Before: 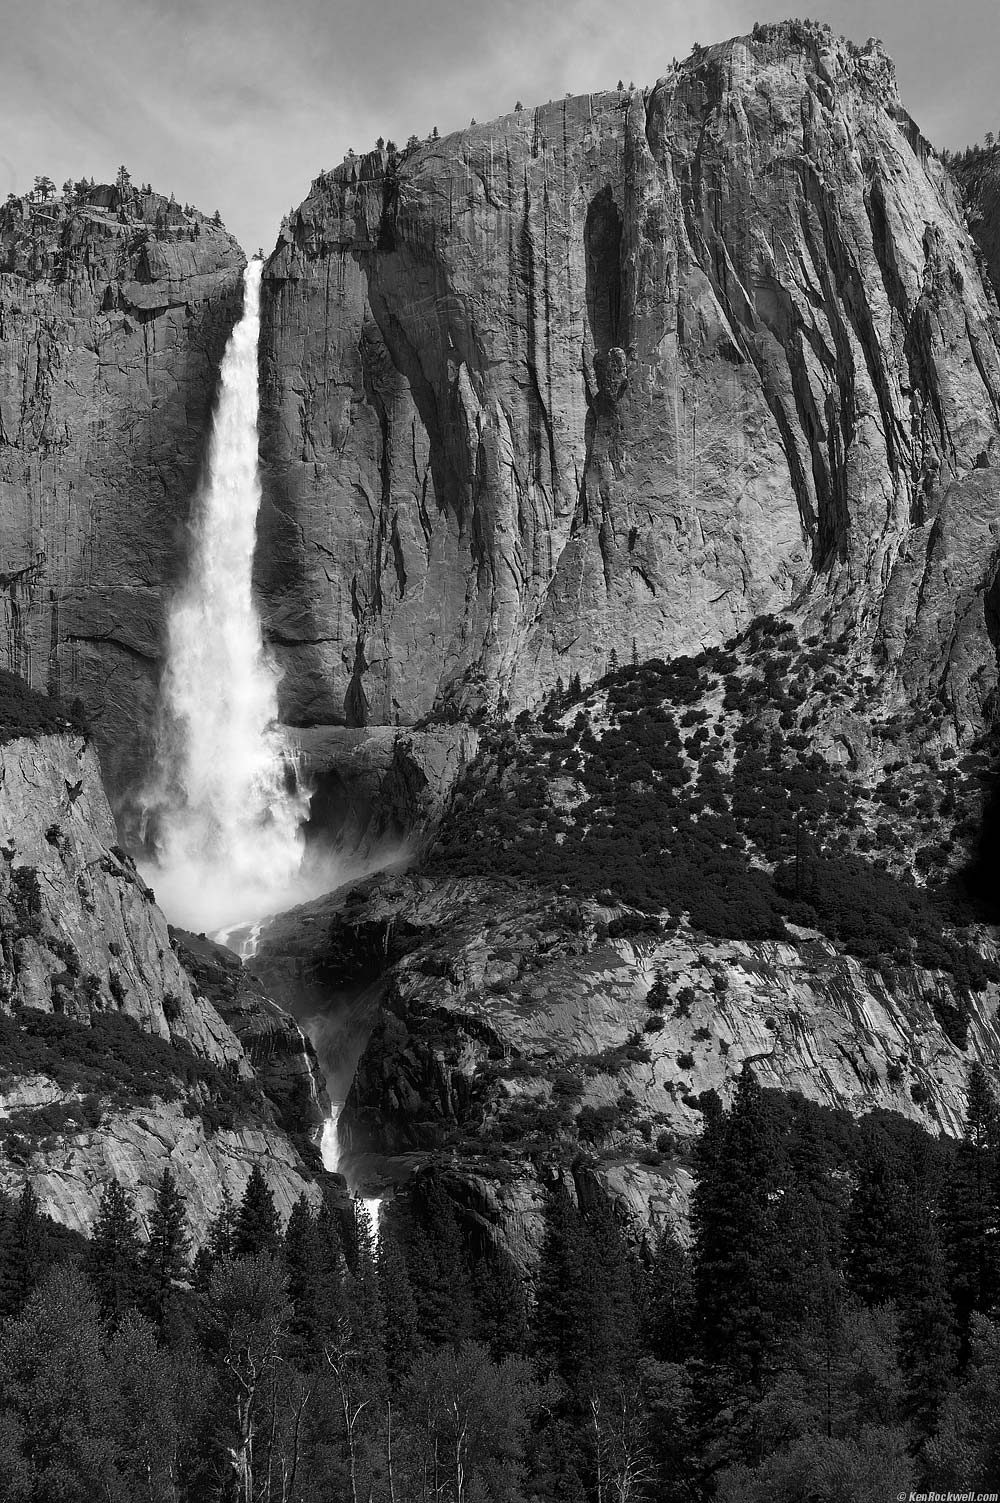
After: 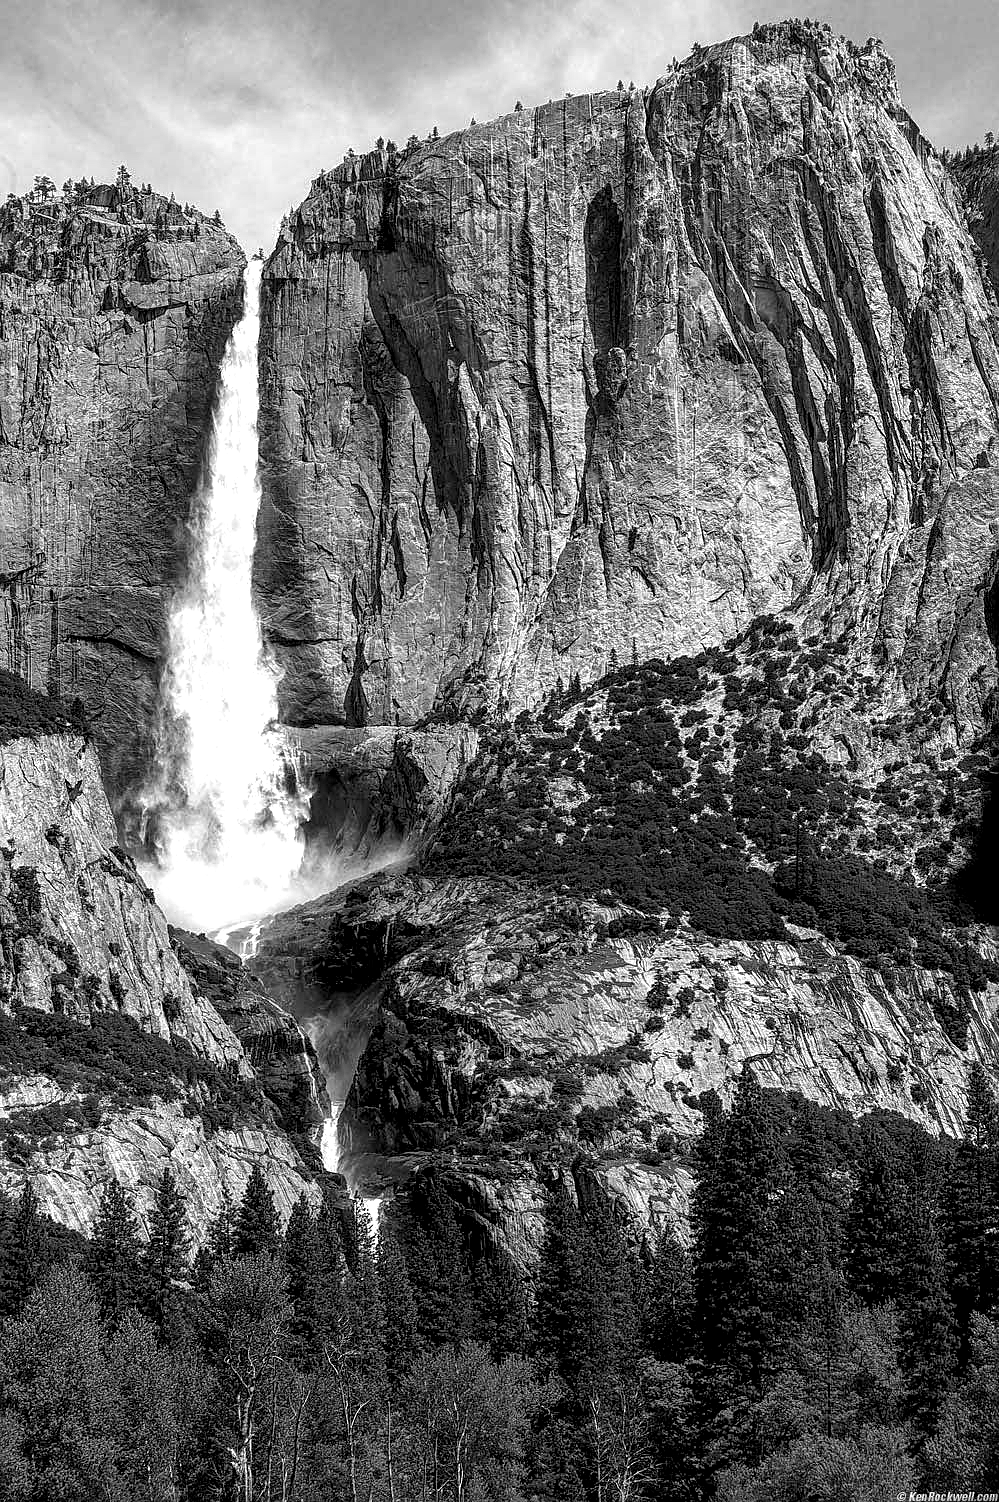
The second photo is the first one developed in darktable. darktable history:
crop: left 0.087%
sharpen: on, module defaults
exposure: black level correction 0.001, exposure 0.498 EV, compensate highlight preservation false
local contrast: highlights 4%, shadows 2%, detail 182%
